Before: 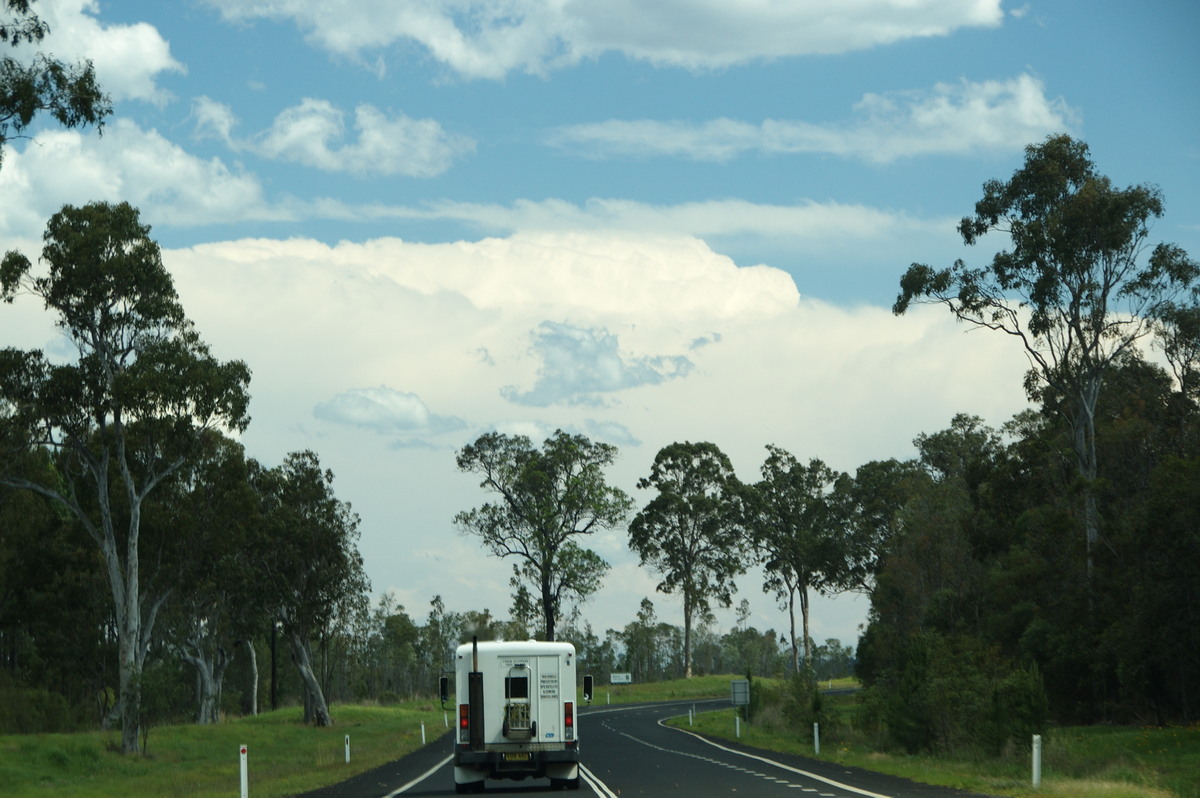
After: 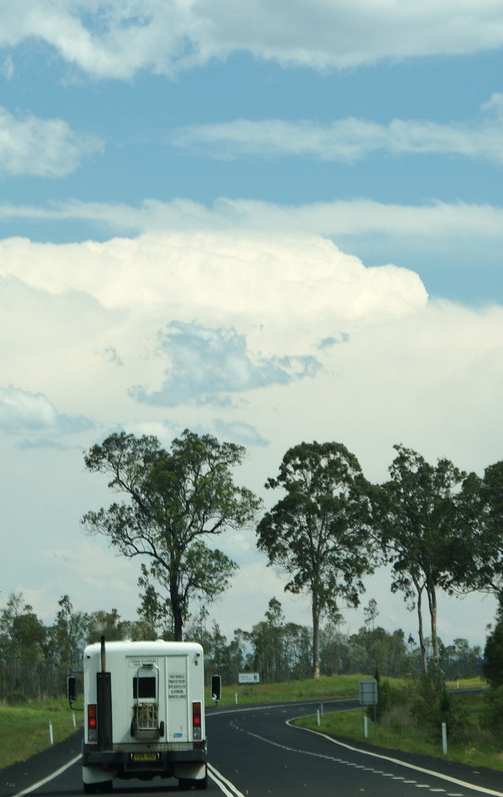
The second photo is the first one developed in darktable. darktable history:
tone equalizer: on, module defaults
crop: left 31.063%, right 26.955%
